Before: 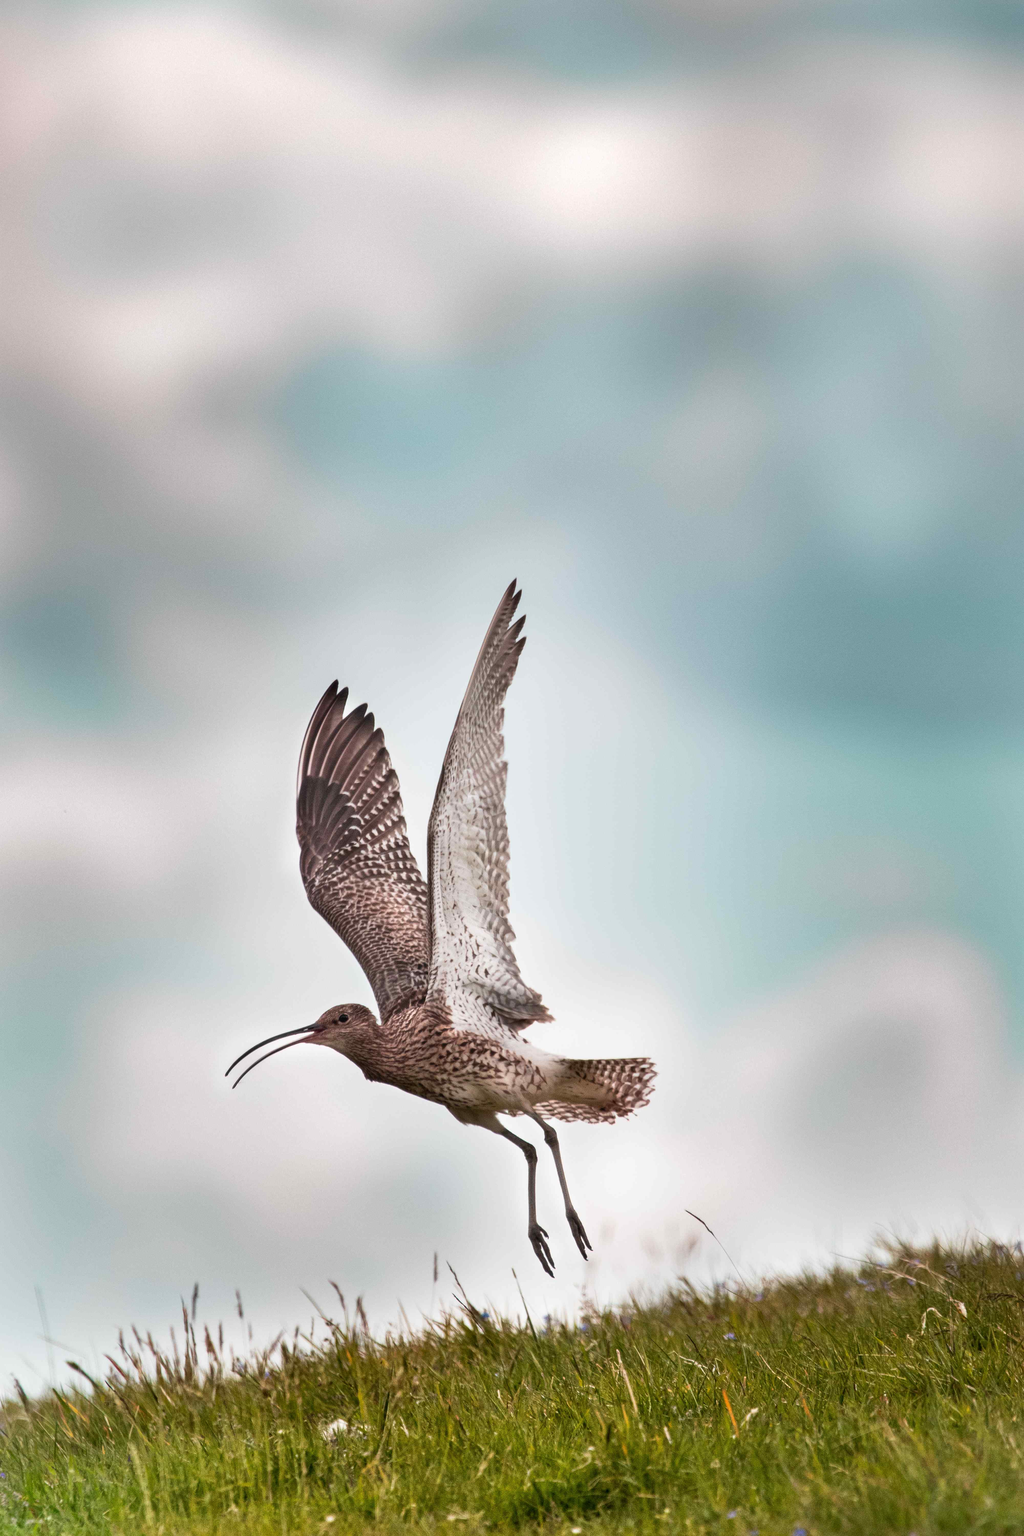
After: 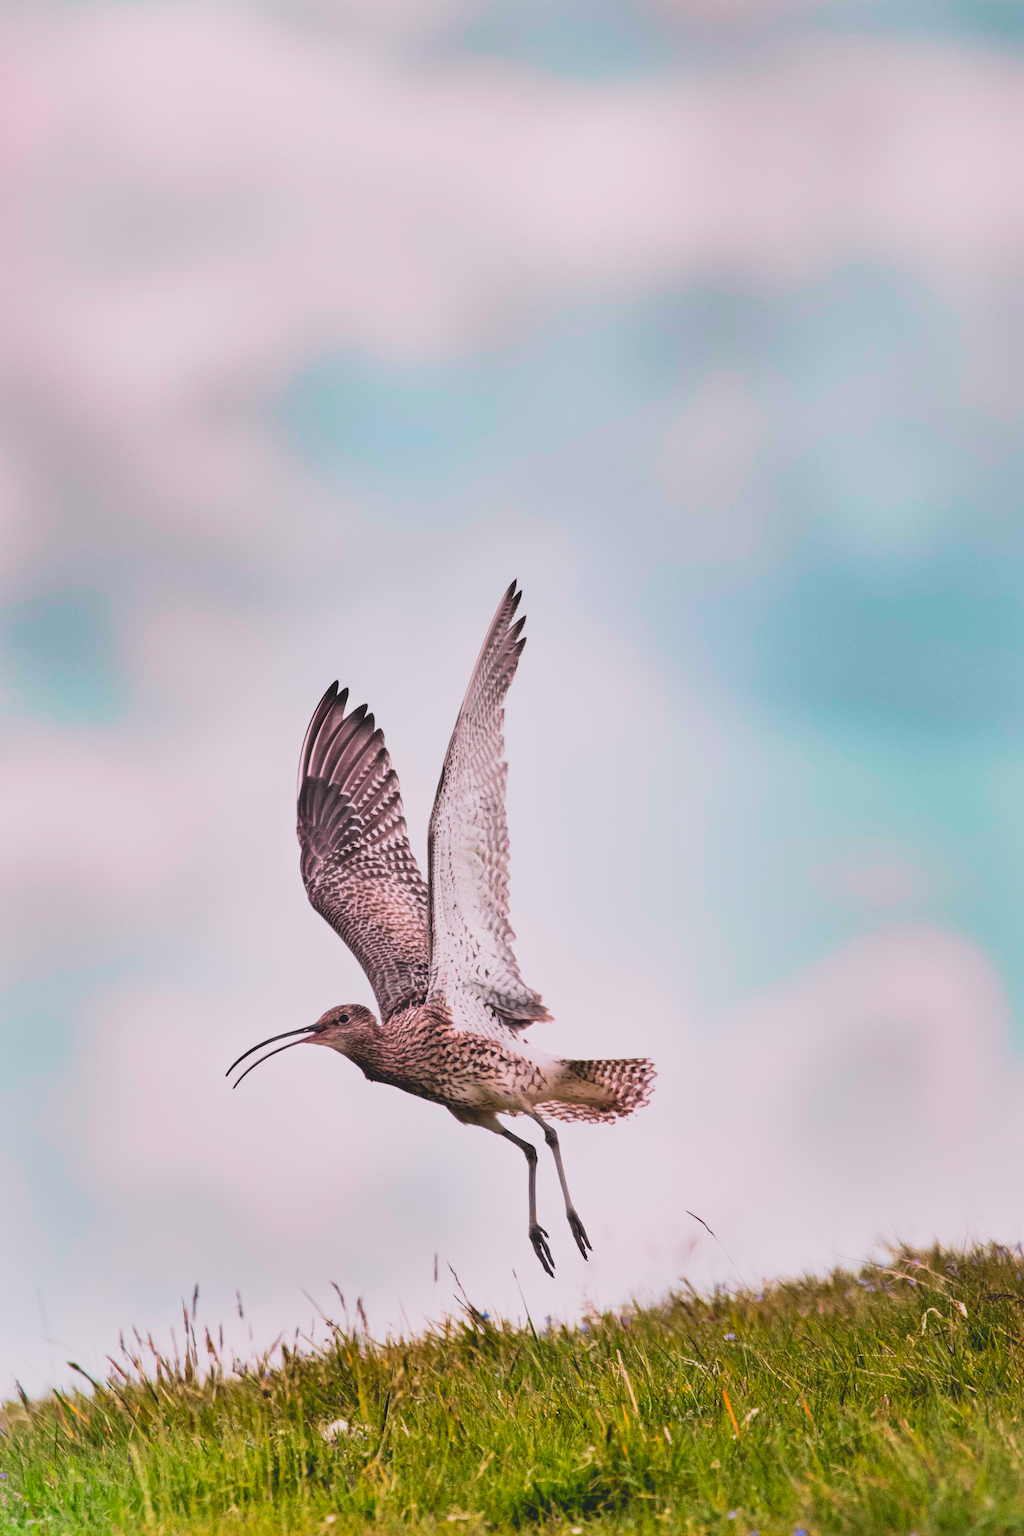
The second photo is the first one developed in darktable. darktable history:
white balance: red 1.05, blue 1.072
tone curve: curves: ch0 [(0, 0) (0.051, 0.03) (0.096, 0.071) (0.243, 0.246) (0.461, 0.515) (0.605, 0.692) (0.761, 0.85) (0.881, 0.933) (1, 0.984)]; ch1 [(0, 0) (0.1, 0.038) (0.318, 0.243) (0.431, 0.384) (0.488, 0.475) (0.499, 0.499) (0.534, 0.546) (0.567, 0.592) (0.601, 0.632) (0.734, 0.809) (1, 1)]; ch2 [(0, 0) (0.297, 0.257) (0.414, 0.379) (0.453, 0.45) (0.479, 0.483) (0.504, 0.499) (0.52, 0.519) (0.541, 0.554) (0.614, 0.652) (0.817, 0.874) (1, 1)], color space Lab, independent channels, preserve colors none
filmic rgb: black relative exposure -5 EV, hardness 2.88, contrast 1.3, highlights saturation mix -30%
contrast brightness saturation: contrast -0.28
